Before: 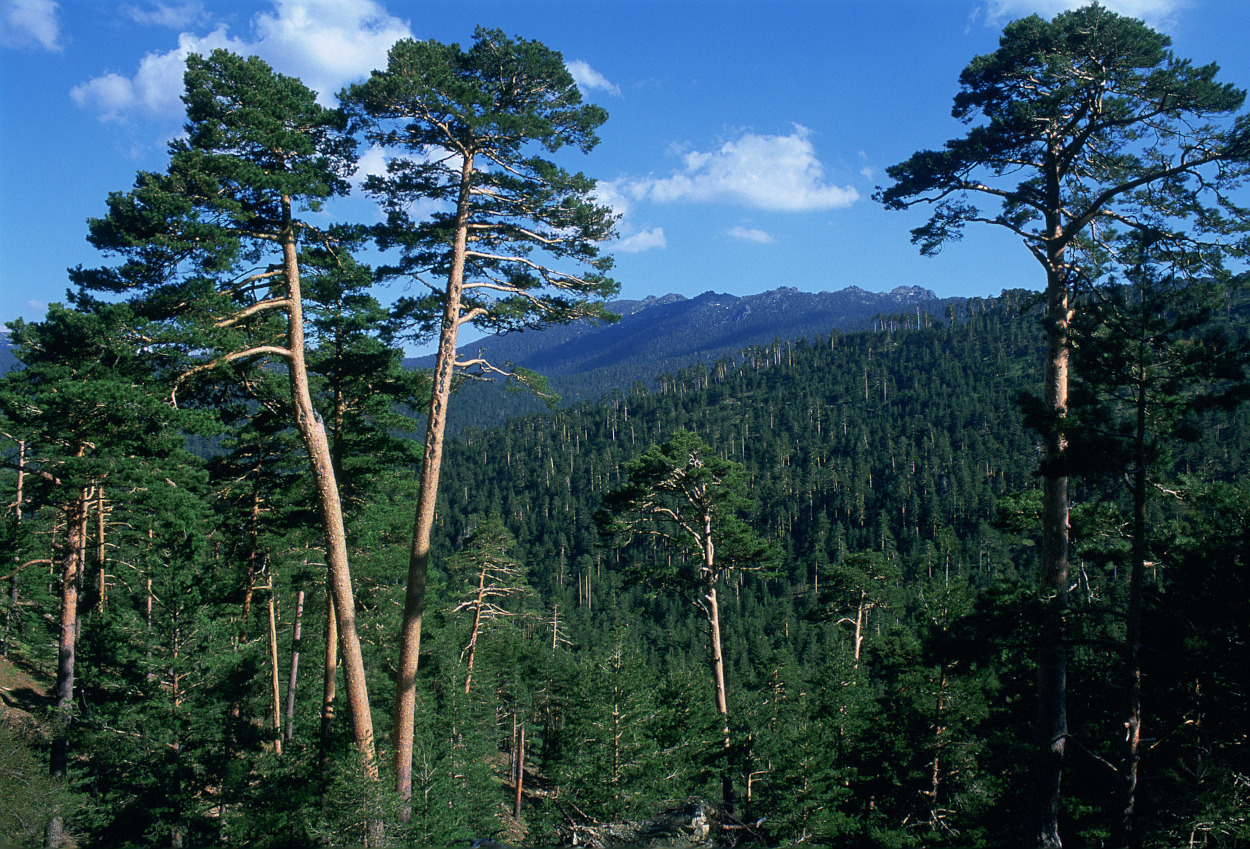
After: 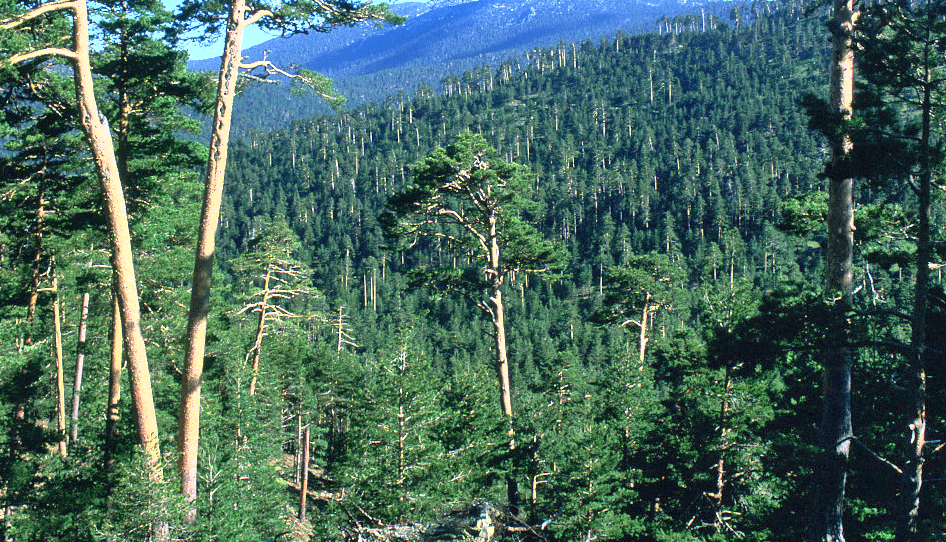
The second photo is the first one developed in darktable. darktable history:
crop and rotate: left 17.299%, top 35.115%, right 7.015%, bottom 1.024%
shadows and highlights: low approximation 0.01, soften with gaussian
exposure: black level correction 0, exposure 1.741 EV, compensate exposure bias true, compensate highlight preservation false
